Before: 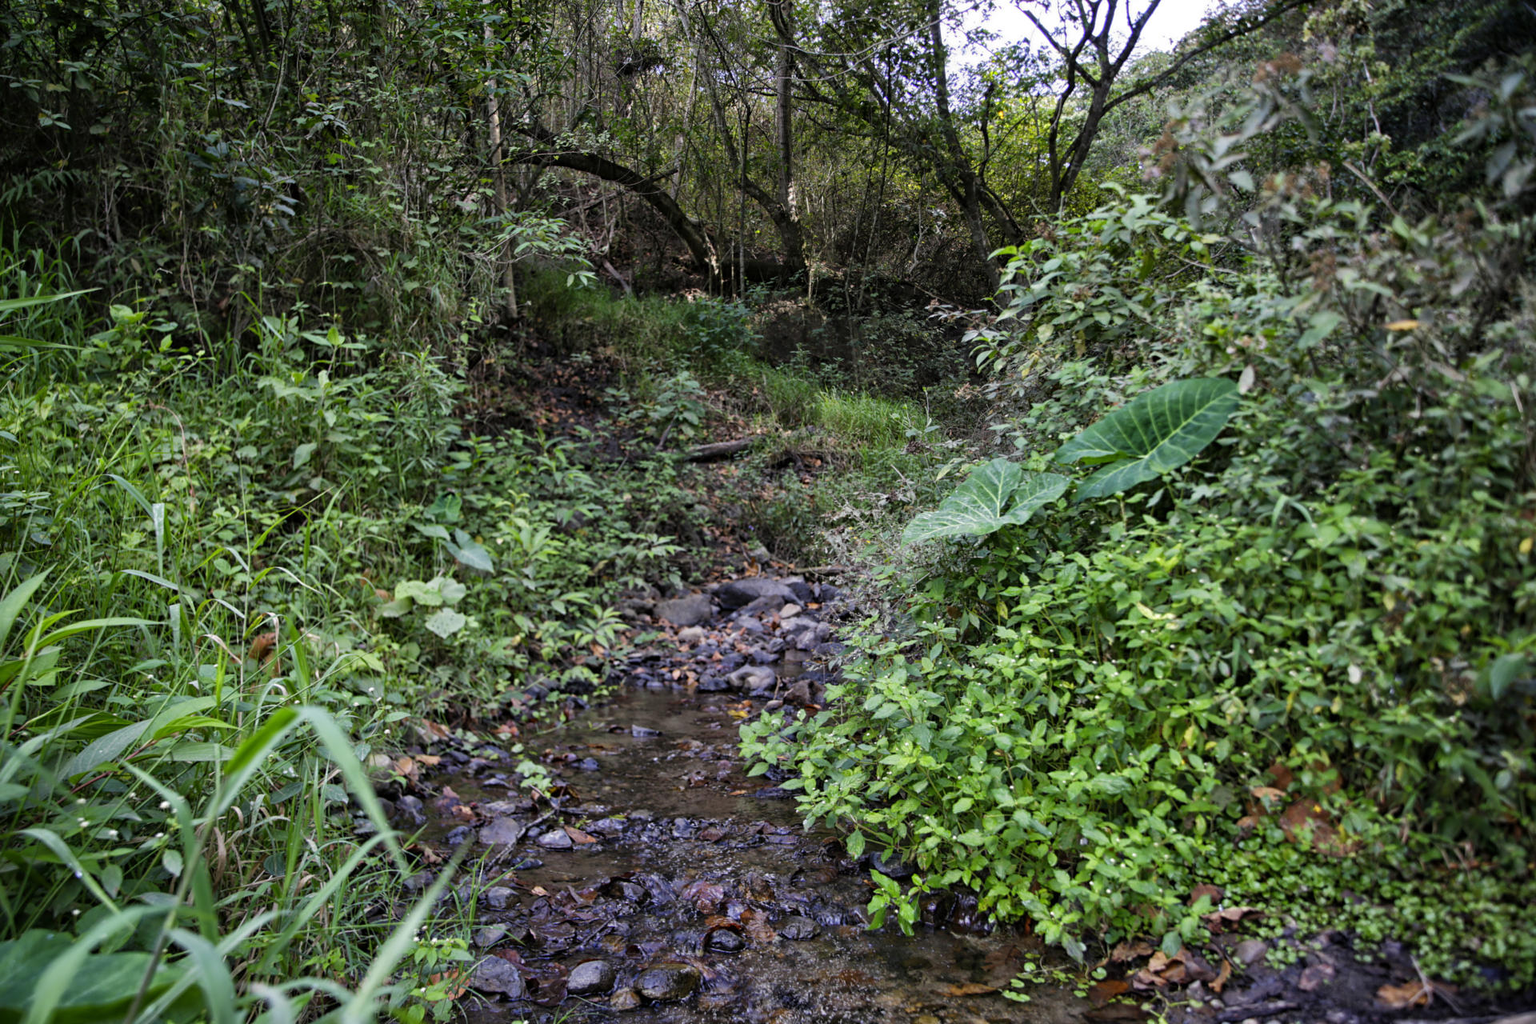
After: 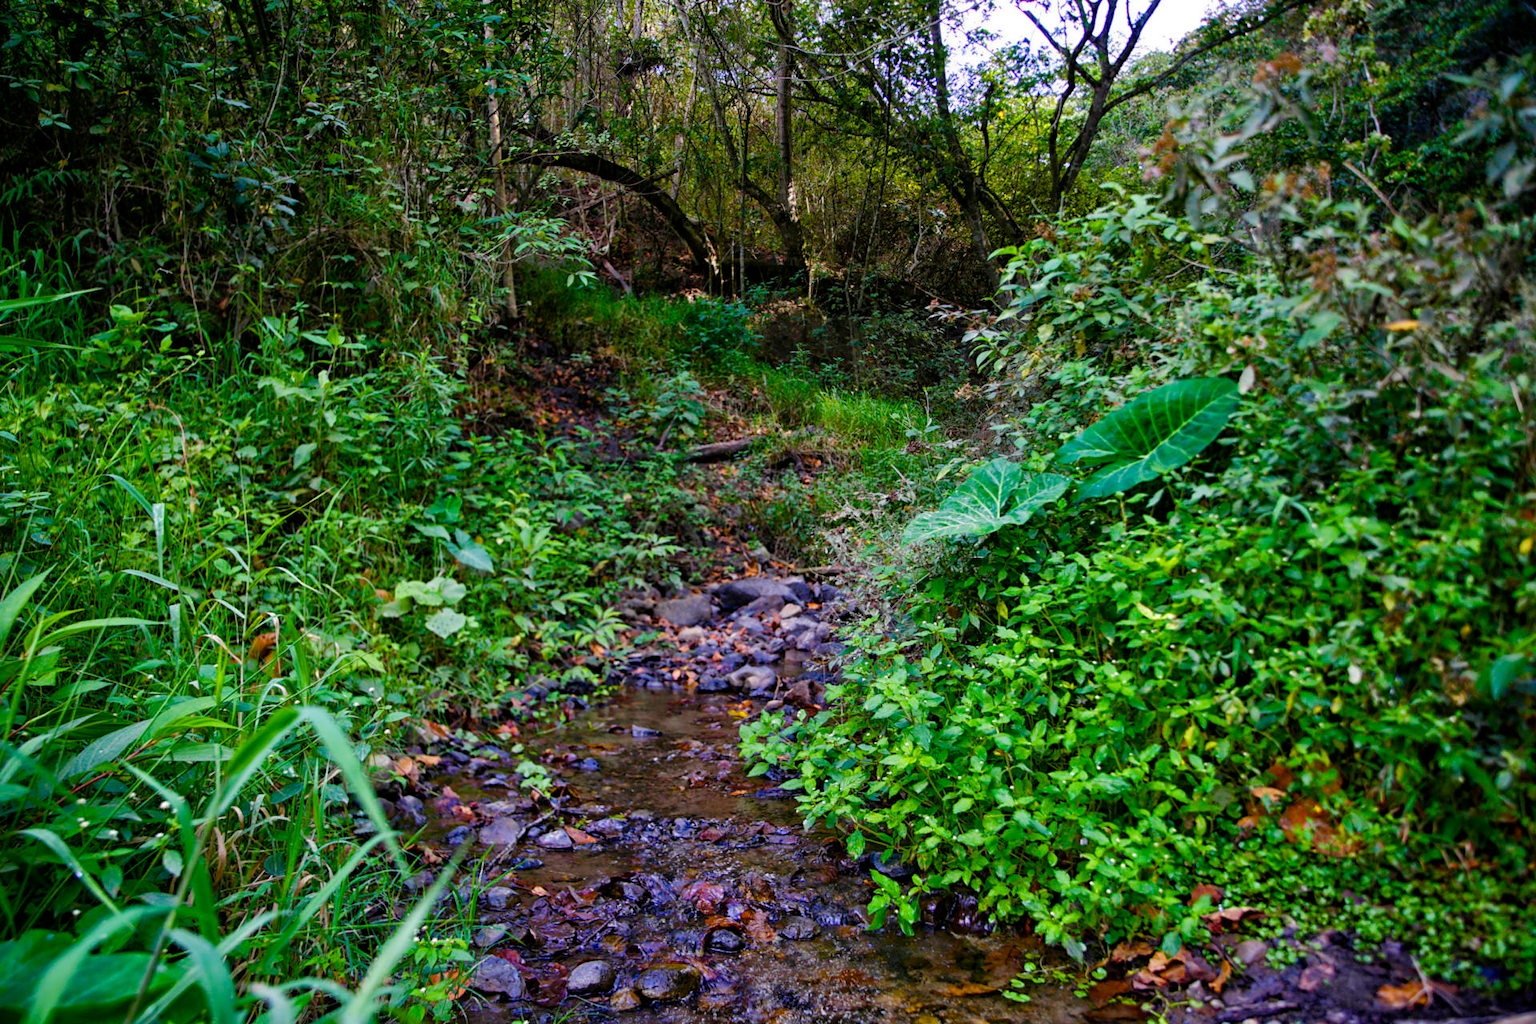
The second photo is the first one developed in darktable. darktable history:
color balance rgb: linear chroma grading › global chroma 20.426%, perceptual saturation grading › global saturation 20%, perceptual saturation grading › highlights -25.235%, perceptual saturation grading › shadows 50.122%, global vibrance 25.395%
